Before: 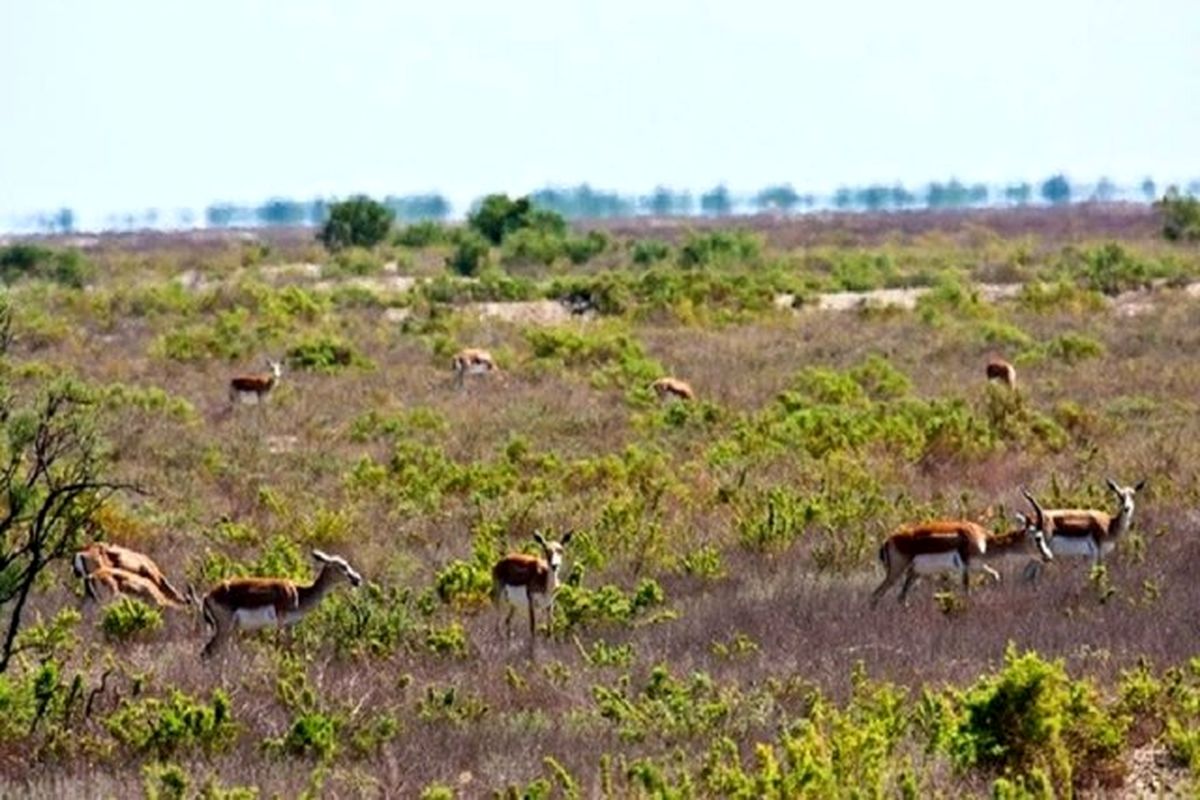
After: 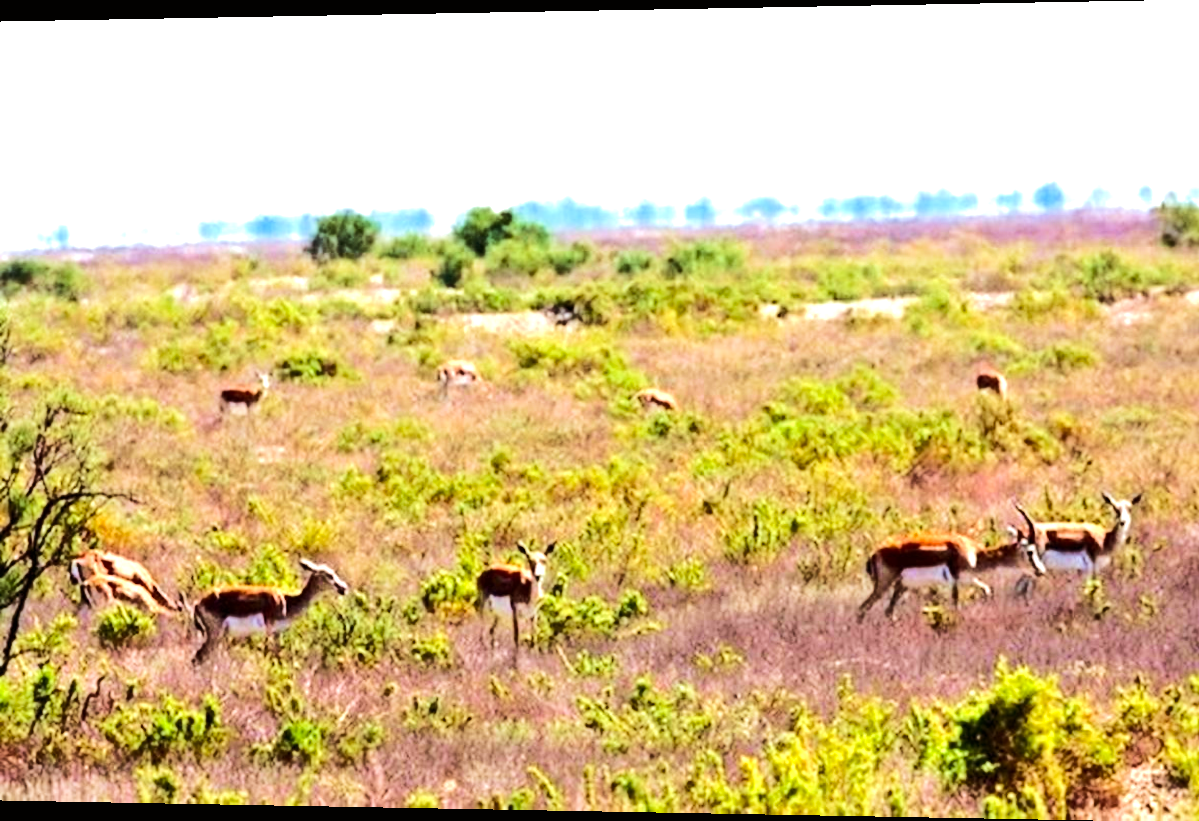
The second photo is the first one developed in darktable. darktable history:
velvia: on, module defaults
exposure: black level correction 0, exposure 0.95 EV, compensate exposure bias true, compensate highlight preservation false
rotate and perspective: lens shift (horizontal) -0.055, automatic cropping off
rgb curve: curves: ch0 [(0, 0) (0.284, 0.292) (0.505, 0.644) (1, 1)], compensate middle gray true
rgb levels: mode RGB, independent channels, levels [[0, 0.5, 1], [0, 0.521, 1], [0, 0.536, 1]]
